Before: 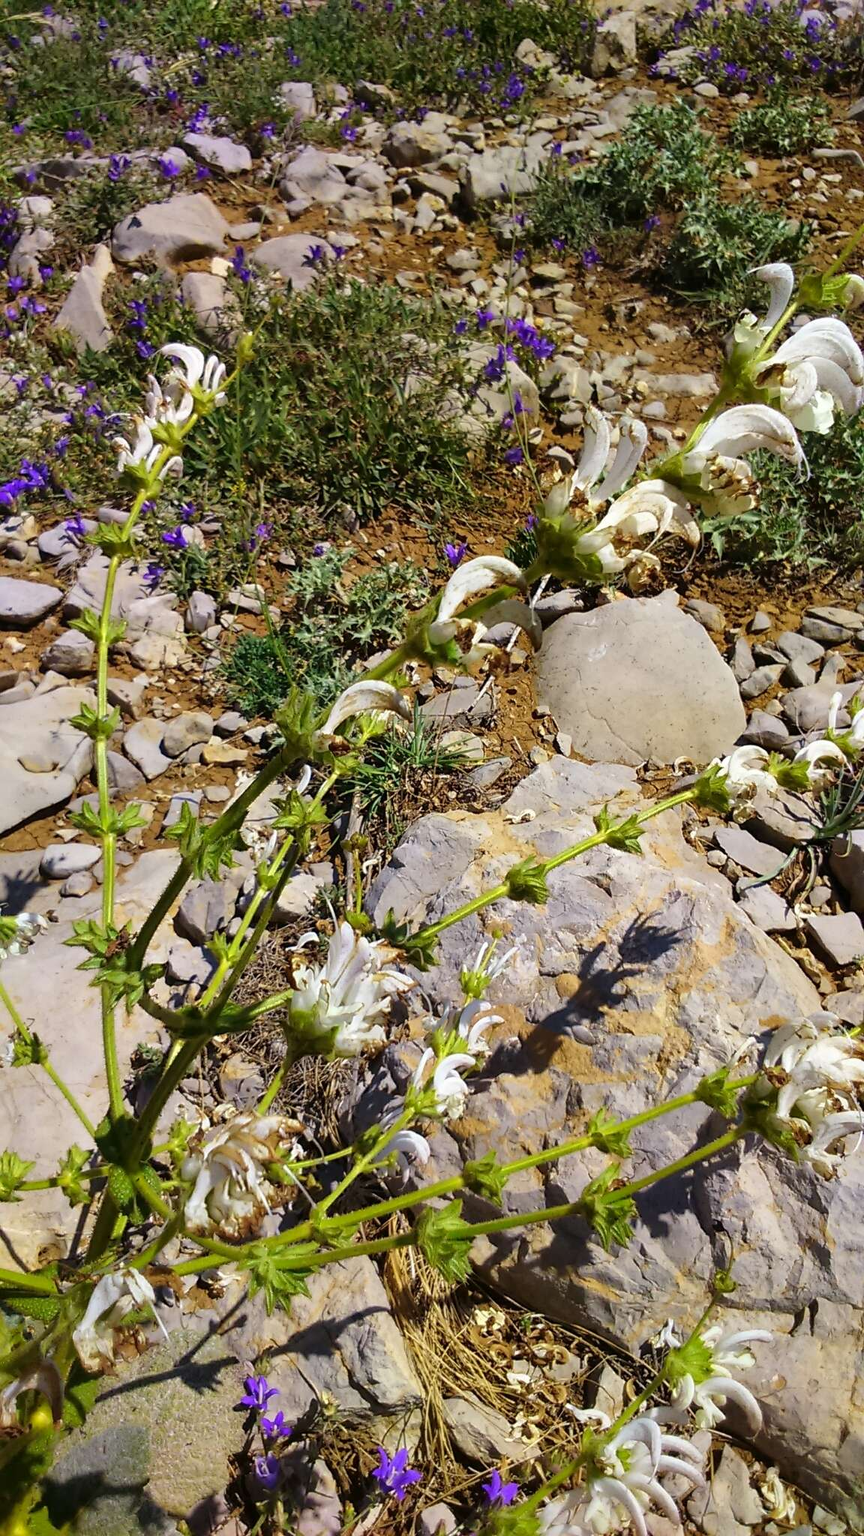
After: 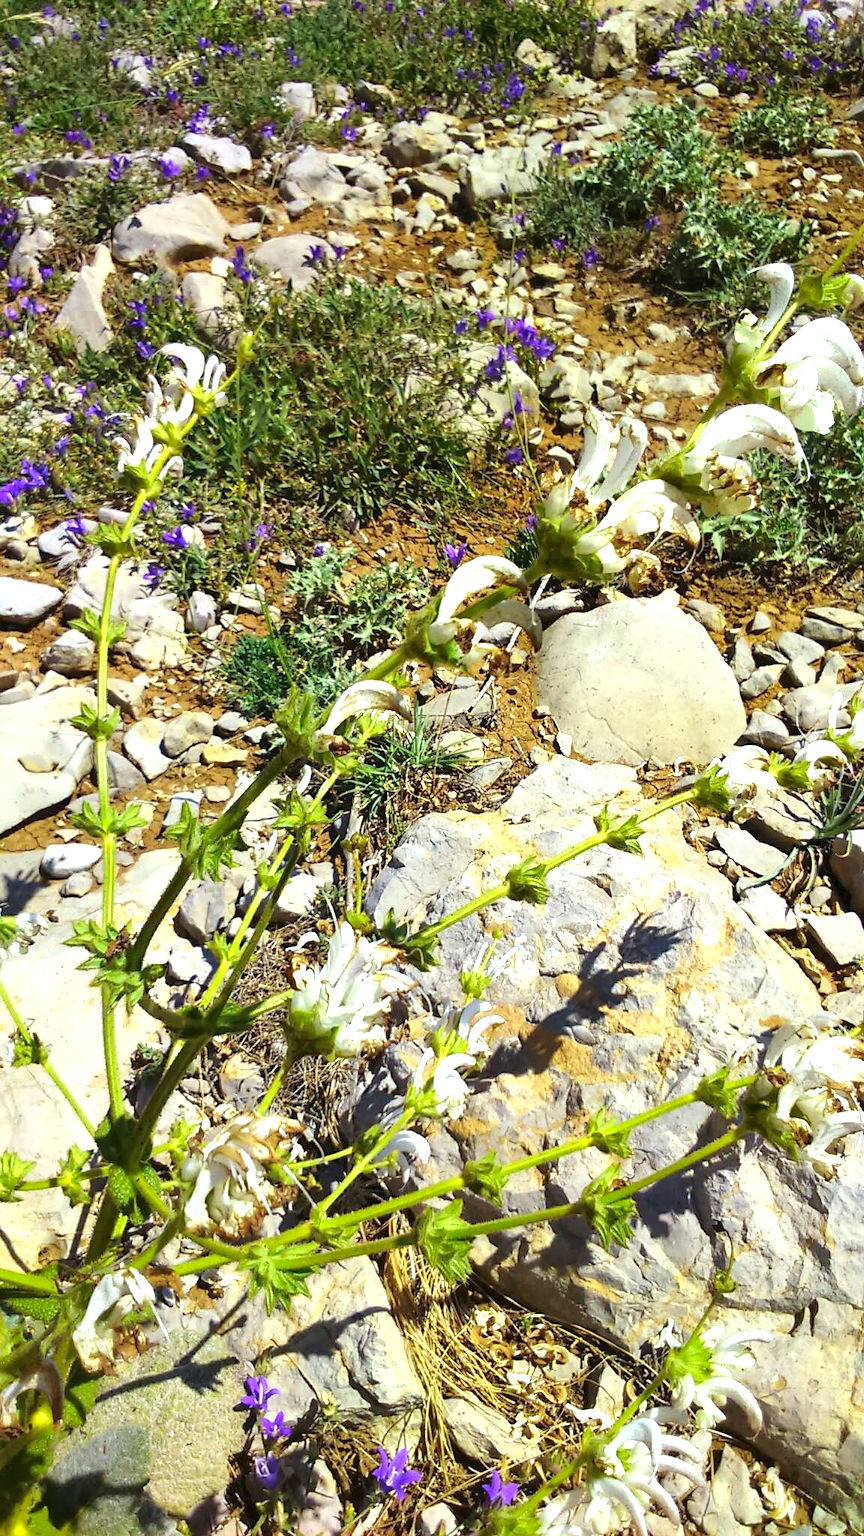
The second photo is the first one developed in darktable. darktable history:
exposure: black level correction 0, exposure 0.9 EV, compensate highlight preservation false
color correction: highlights a* -8.21, highlights b* 3.58
